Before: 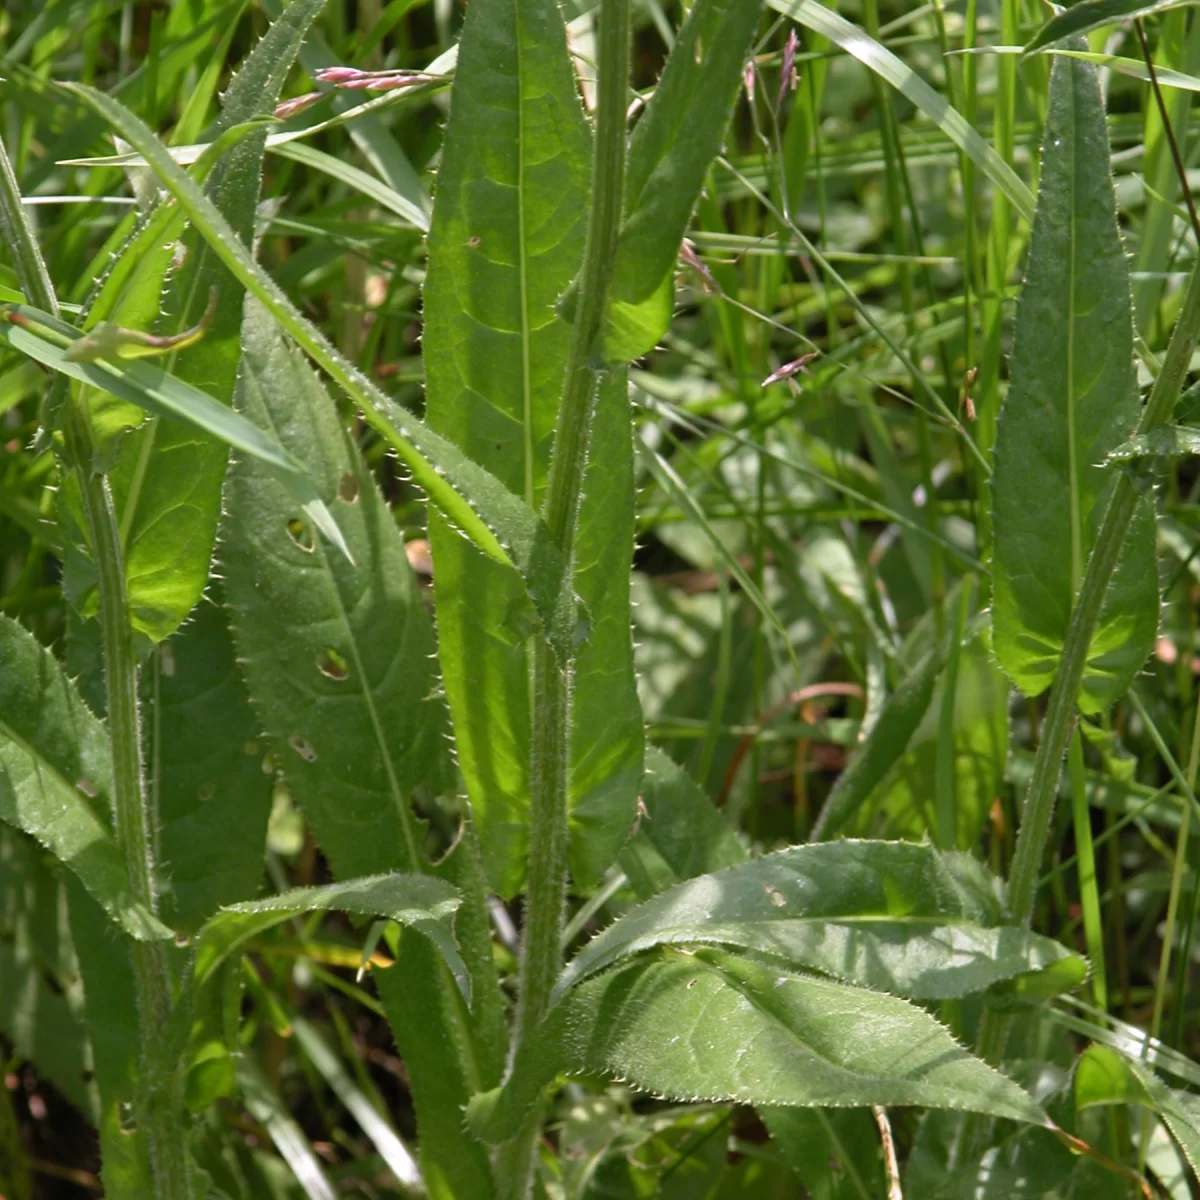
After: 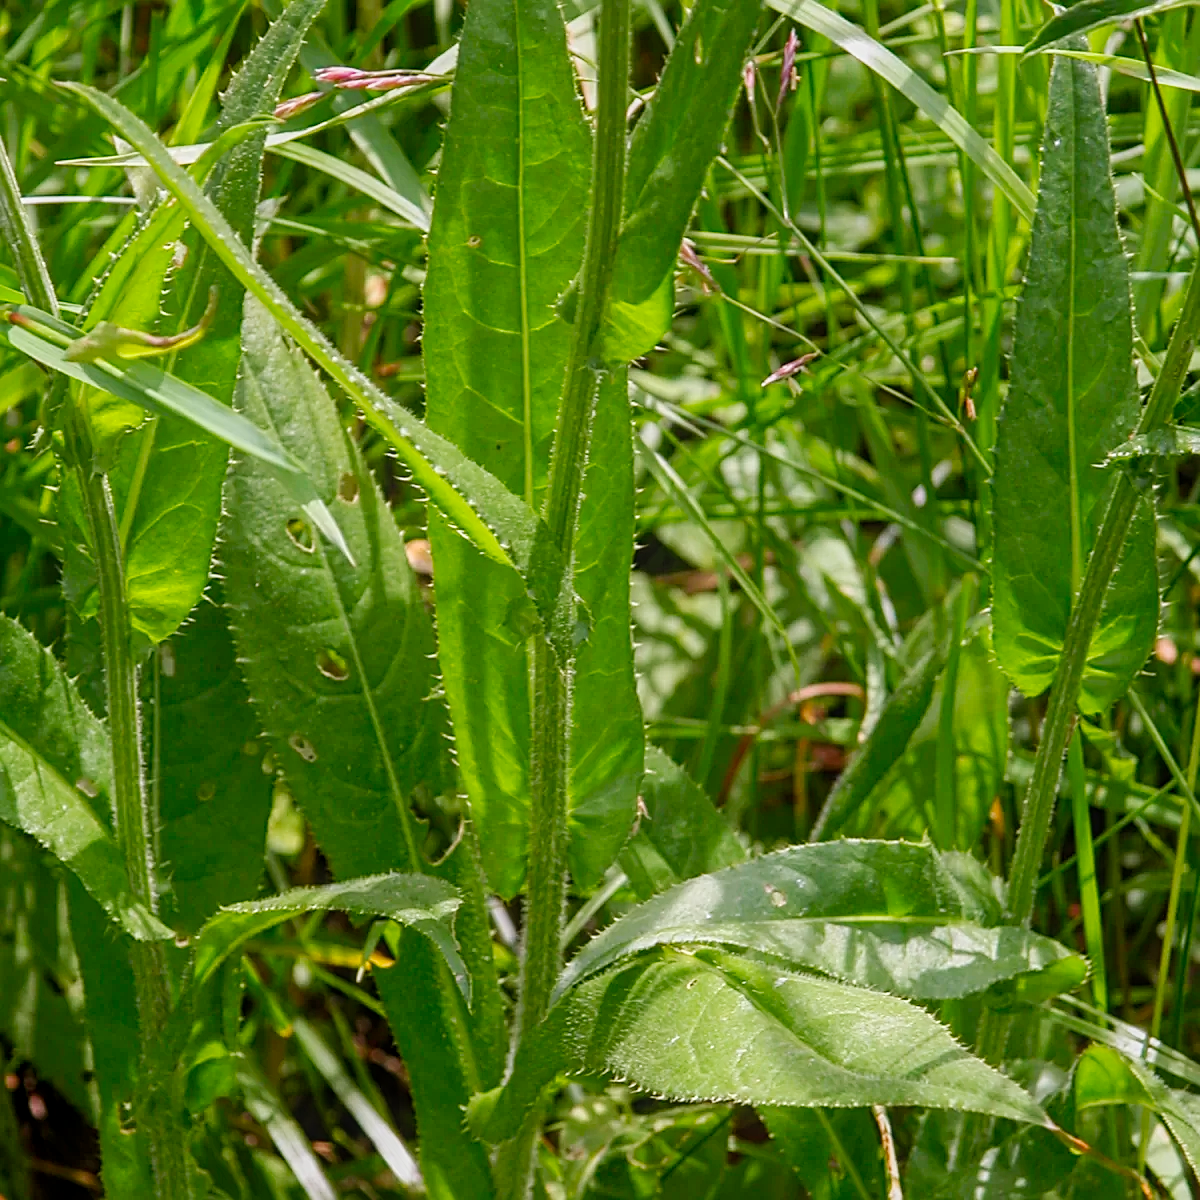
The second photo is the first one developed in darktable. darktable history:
contrast equalizer: y [[0.439, 0.44, 0.442, 0.457, 0.493, 0.498], [0.5 ×6], [0.5 ×6], [0 ×6], [0 ×6]]
exposure: compensate exposure bias true, compensate highlight preservation false
sharpen: on, module defaults
contrast brightness saturation: contrast 0.092, saturation 0.269
local contrast: on, module defaults
tone curve: curves: ch0 [(0, 0.019) (0.066, 0.043) (0.189, 0.182) (0.368, 0.407) (0.501, 0.564) (0.677, 0.729) (0.851, 0.861) (0.997, 0.959)]; ch1 [(0, 0) (0.187, 0.121) (0.388, 0.346) (0.437, 0.409) (0.474, 0.472) (0.499, 0.501) (0.514, 0.507) (0.548, 0.557) (0.653, 0.663) (0.812, 0.856) (1, 1)]; ch2 [(0, 0) (0.246, 0.214) (0.421, 0.427) (0.459, 0.484) (0.5, 0.504) (0.518, 0.516) (0.529, 0.548) (0.56, 0.576) (0.607, 0.63) (0.744, 0.734) (0.867, 0.821) (0.993, 0.889)], preserve colors none
